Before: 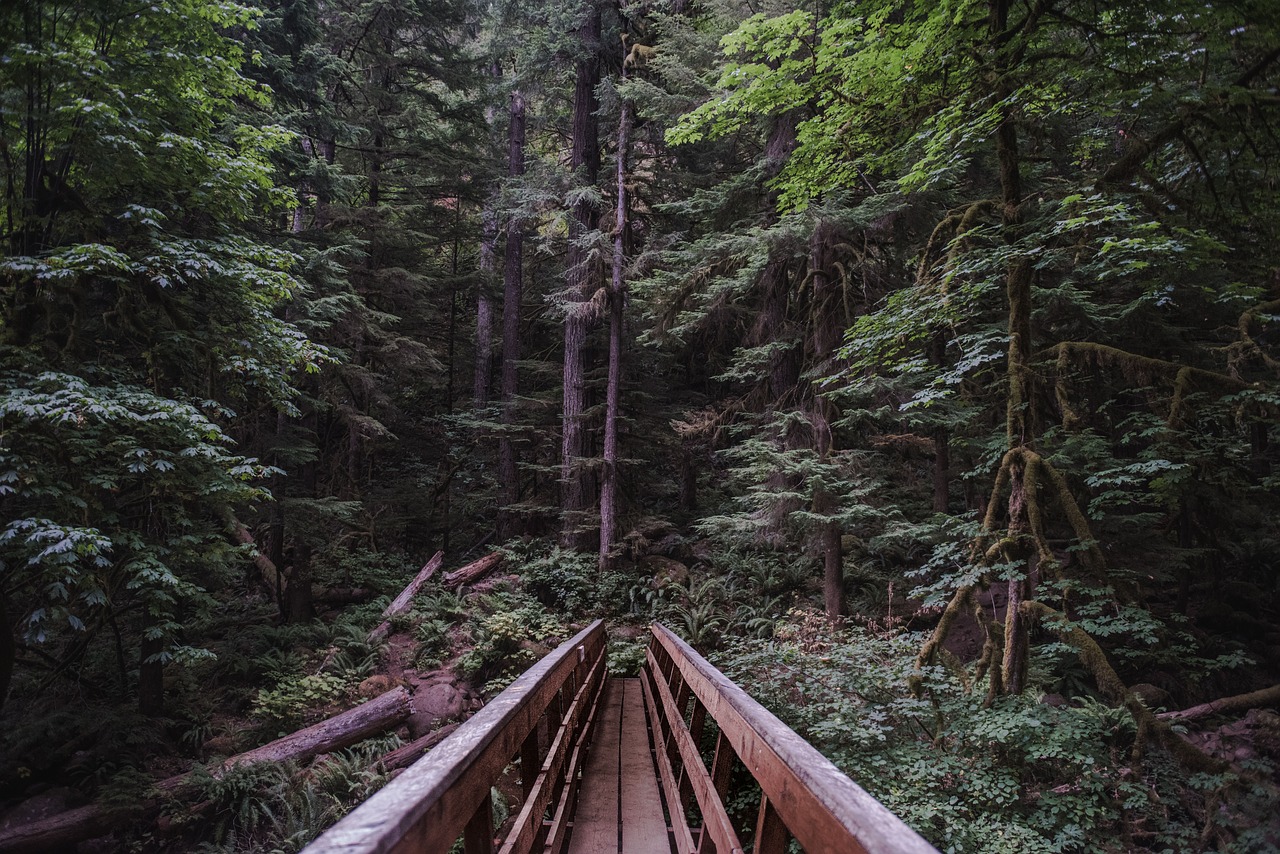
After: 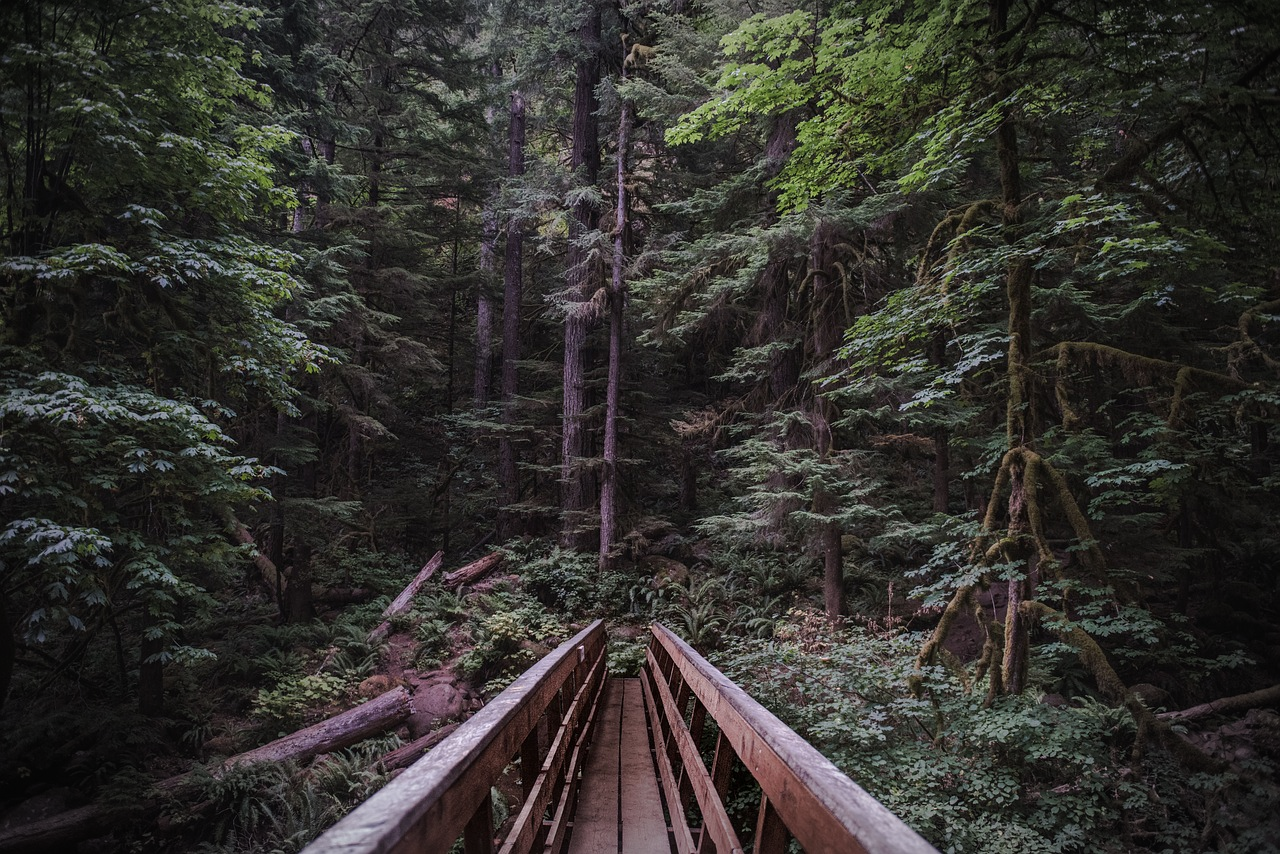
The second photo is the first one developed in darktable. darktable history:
levels: black 8.52%, levels [0, 0.498, 0.996]
vignetting: automatic ratio true
